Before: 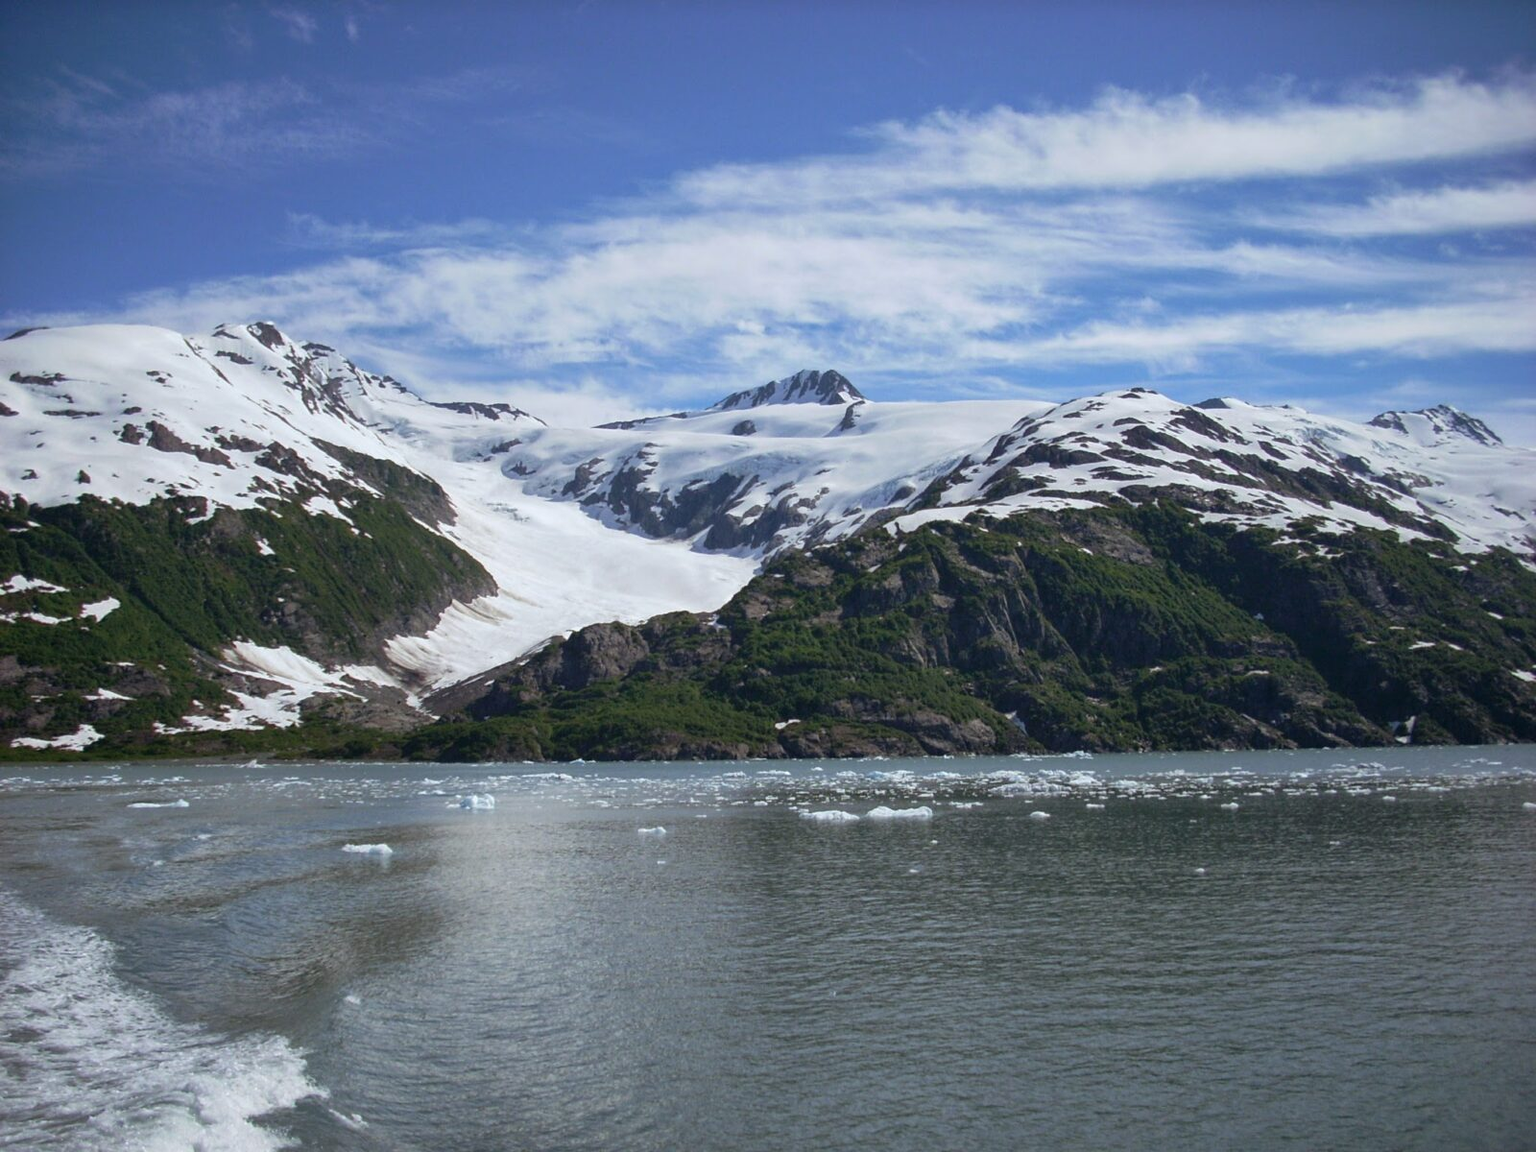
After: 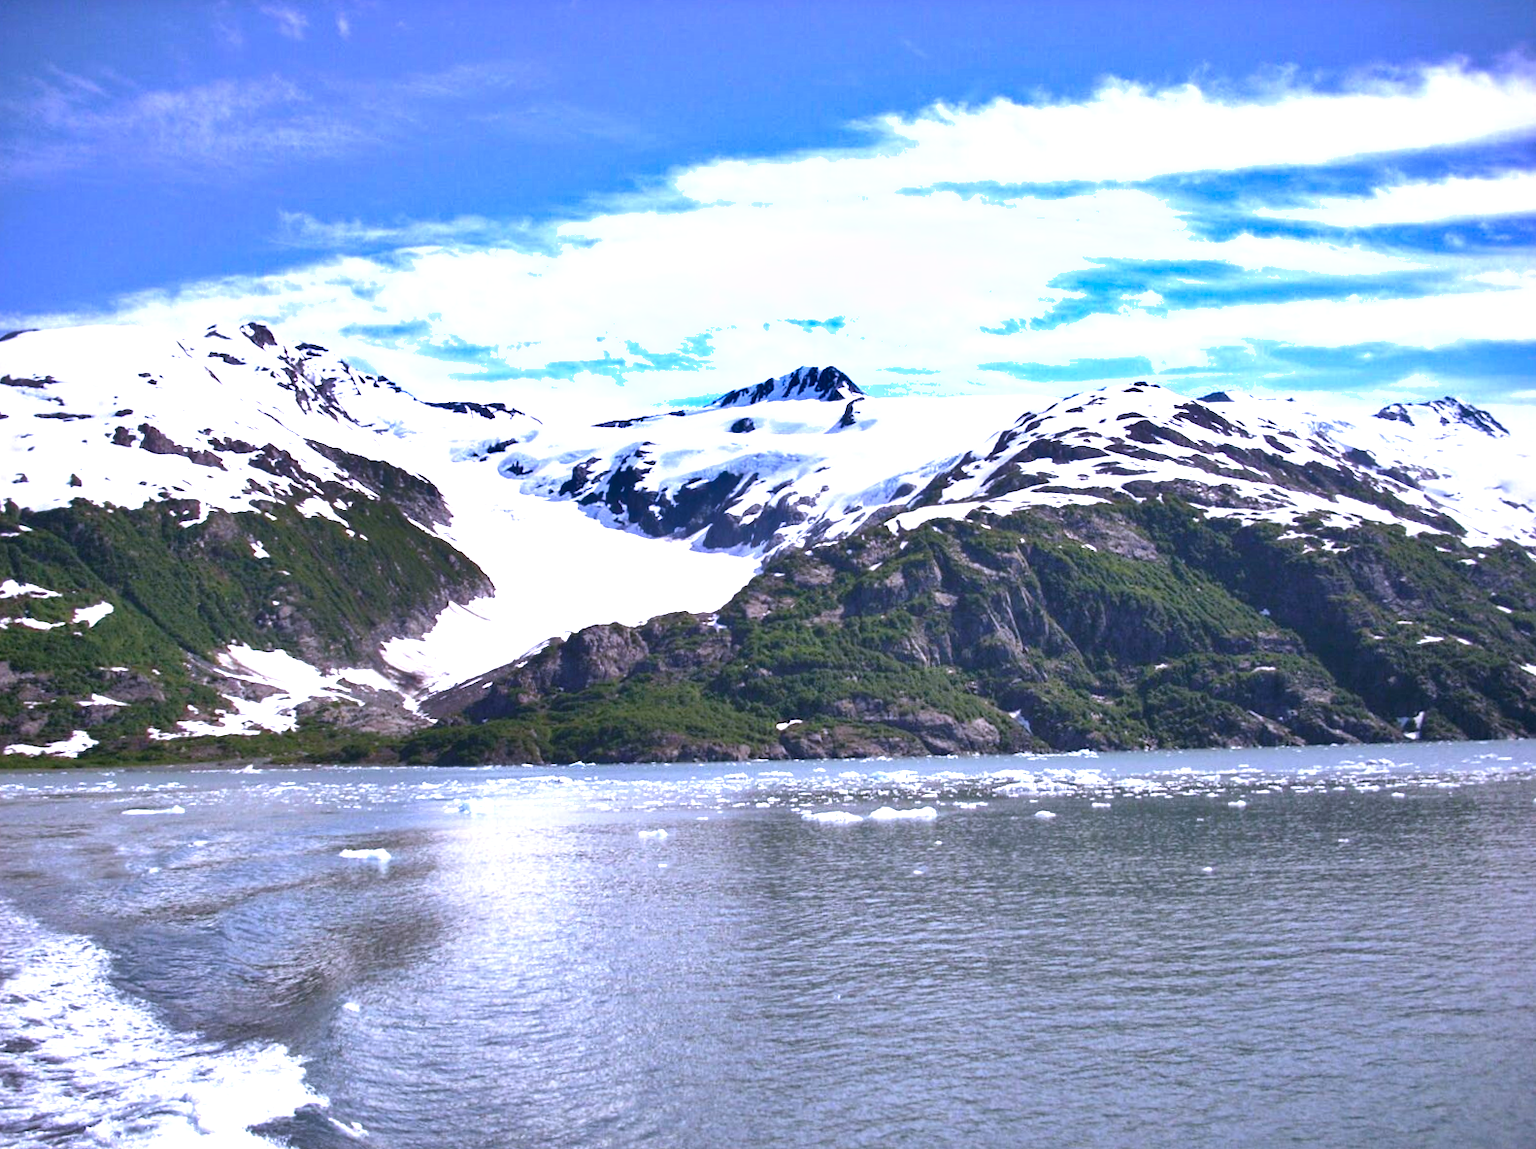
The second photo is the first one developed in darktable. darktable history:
rotate and perspective: rotation -0.45°, automatic cropping original format, crop left 0.008, crop right 0.992, crop top 0.012, crop bottom 0.988
shadows and highlights: radius 133.83, soften with gaussian
white balance: red 1.042, blue 1.17
exposure: black level correction 0, exposure 1.388 EV, compensate exposure bias true, compensate highlight preservation false
